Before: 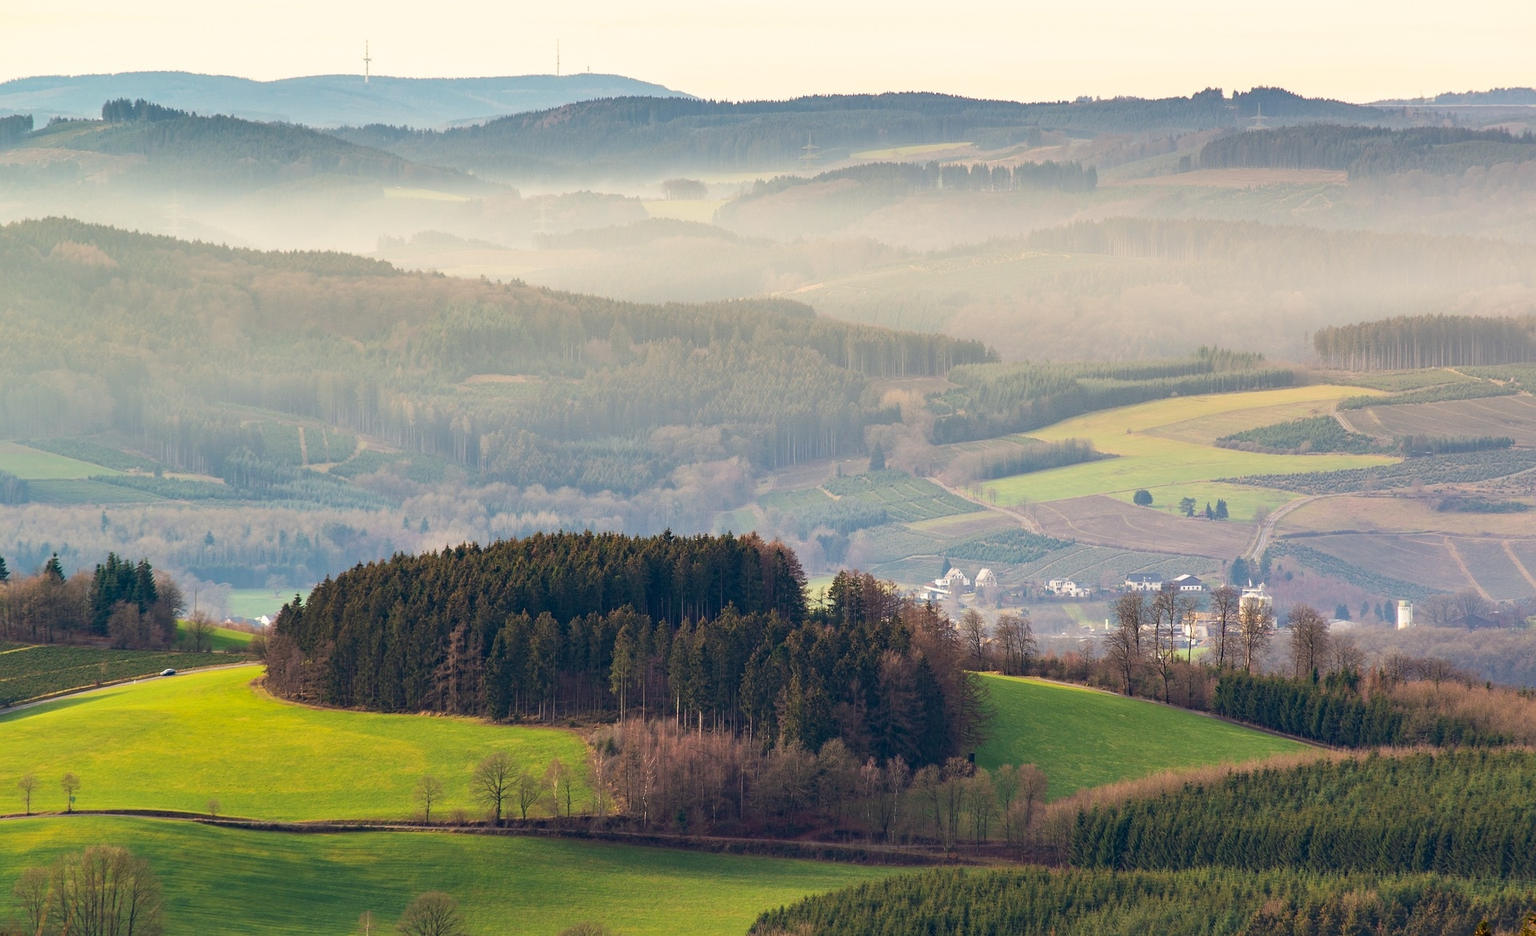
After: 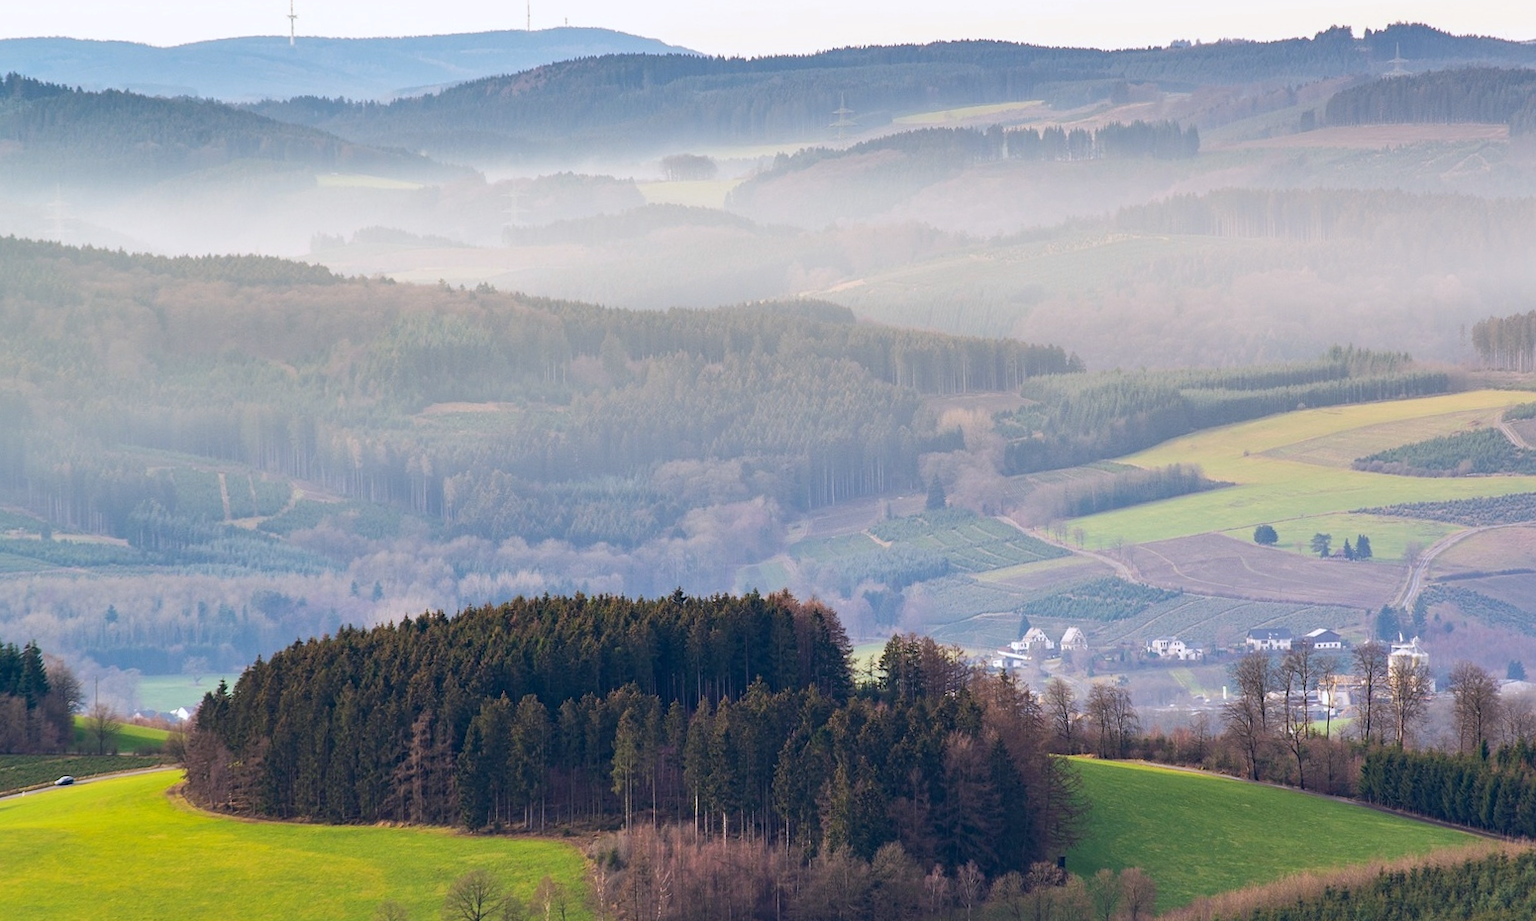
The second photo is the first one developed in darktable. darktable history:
crop and rotate: left 7.196%, top 4.574%, right 10.605%, bottom 13.178%
rotate and perspective: rotation -1.42°, crop left 0.016, crop right 0.984, crop top 0.035, crop bottom 0.965
white balance: red 0.967, blue 1.119, emerald 0.756
